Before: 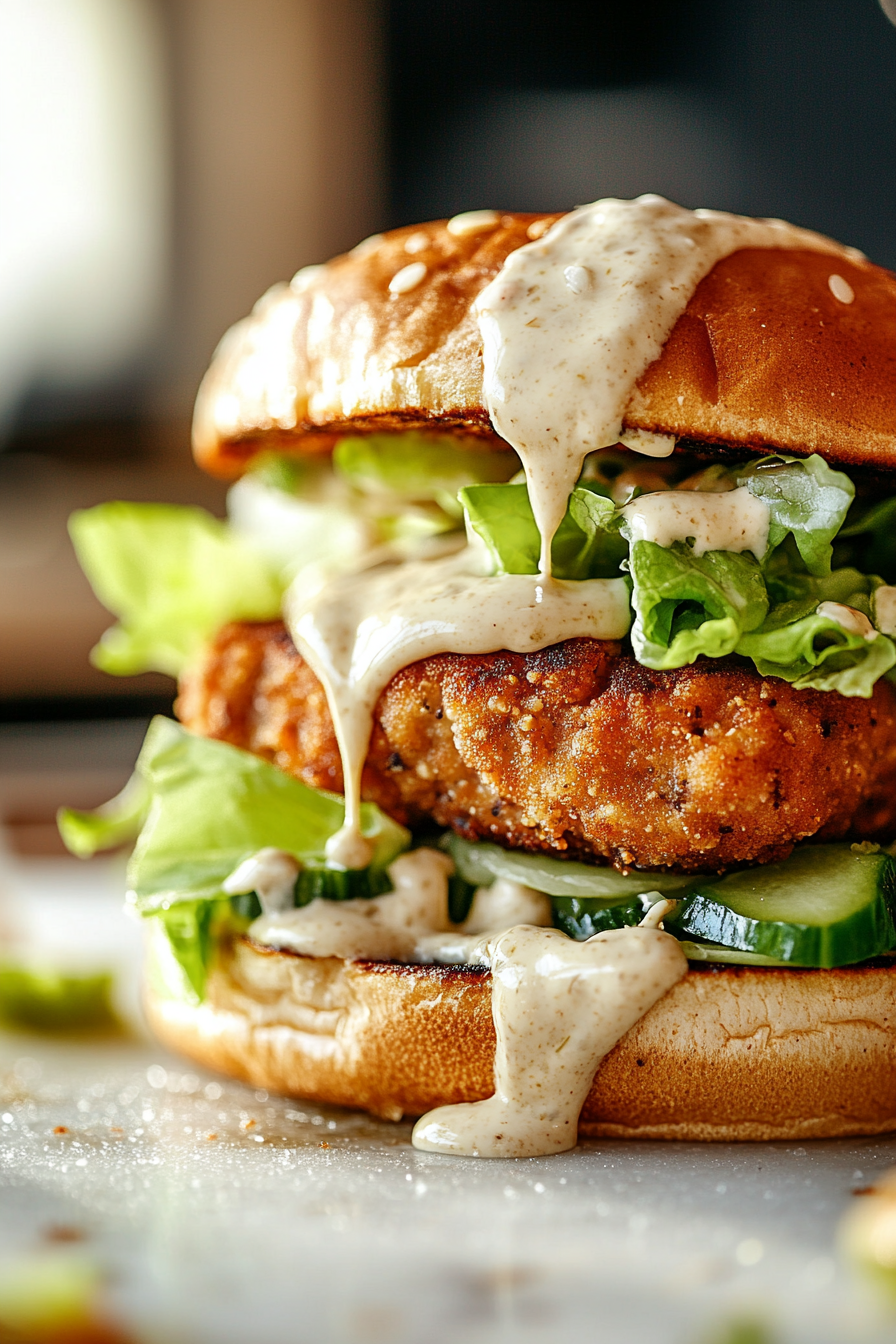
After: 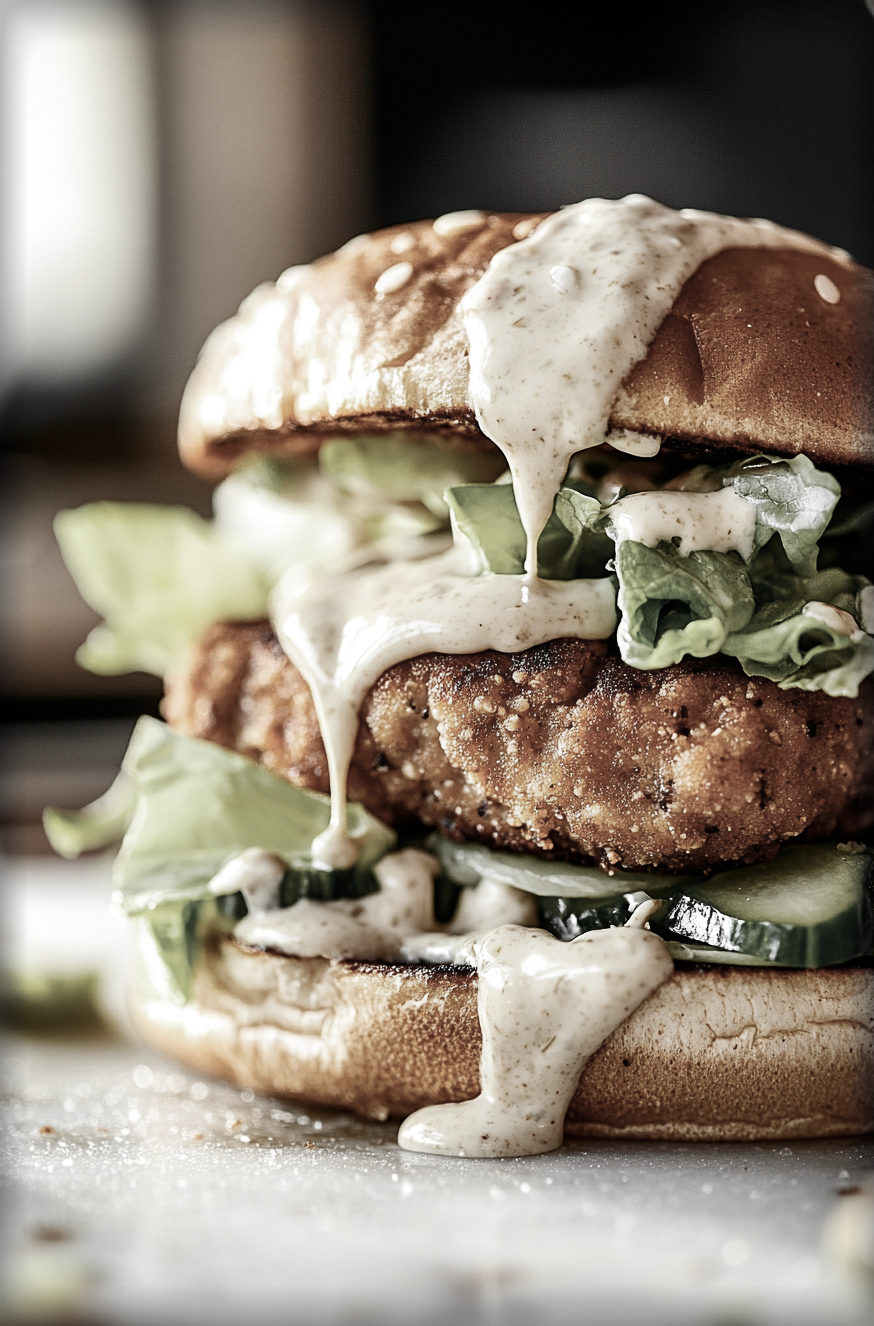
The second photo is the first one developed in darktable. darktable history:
shadows and highlights: shadows 25.42, highlights -26.06
contrast brightness saturation: contrast 0.278
crop and rotate: left 1.651%, right 0.747%, bottom 1.321%
vignetting: fall-off start 93.57%, fall-off radius 6.24%, automatic ratio true, width/height ratio 1.332, shape 0.046
color zones: curves: ch0 [(0, 0.613) (0.01, 0.613) (0.245, 0.448) (0.498, 0.529) (0.642, 0.665) (0.879, 0.777) (0.99, 0.613)]; ch1 [(0, 0.035) (0.121, 0.189) (0.259, 0.197) (0.415, 0.061) (0.589, 0.022) (0.732, 0.022) (0.857, 0.026) (0.991, 0.053)]
